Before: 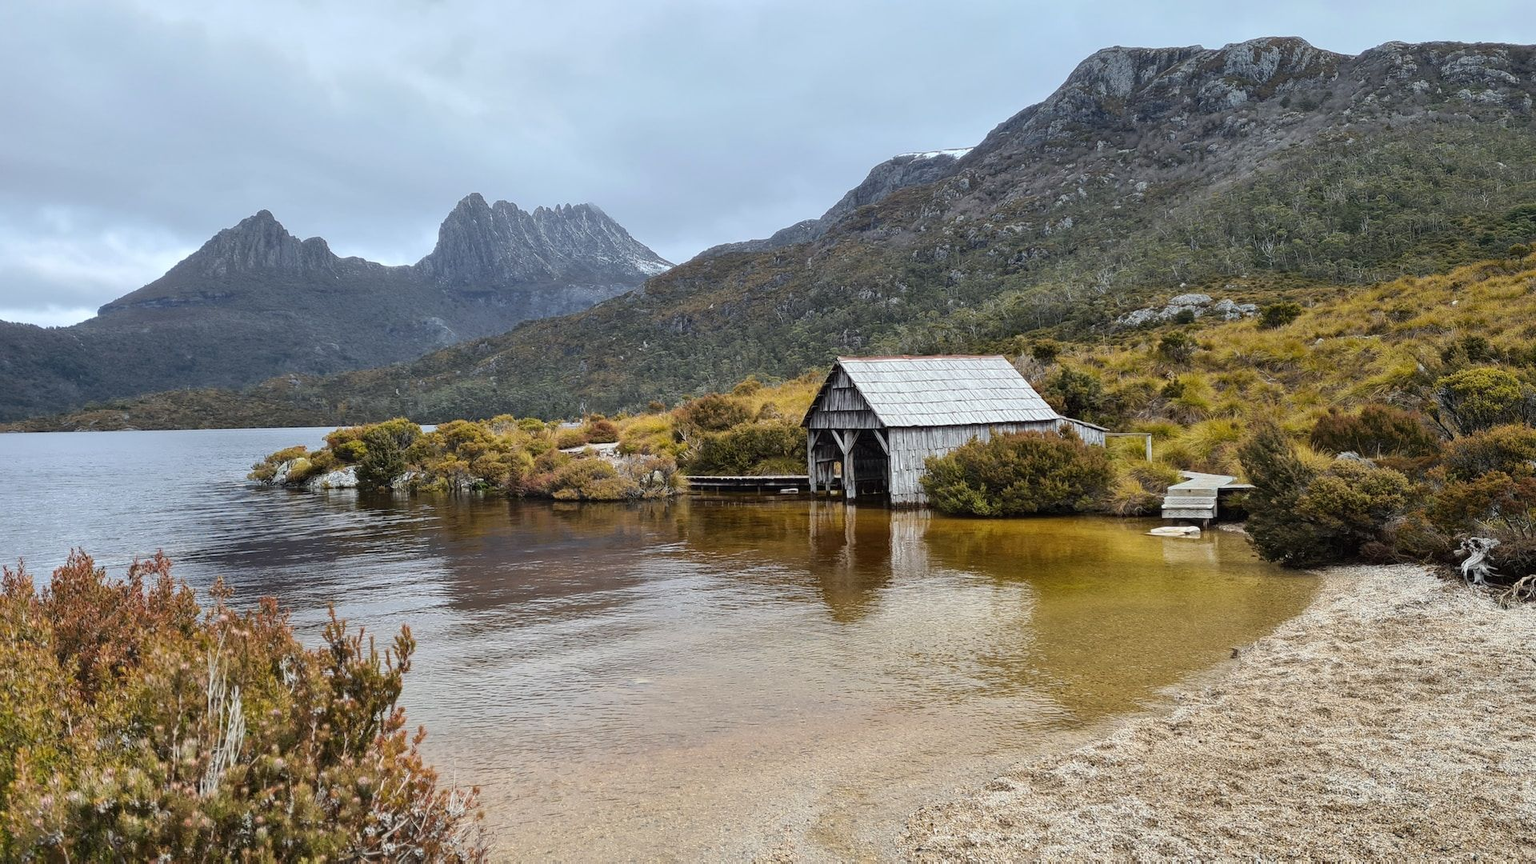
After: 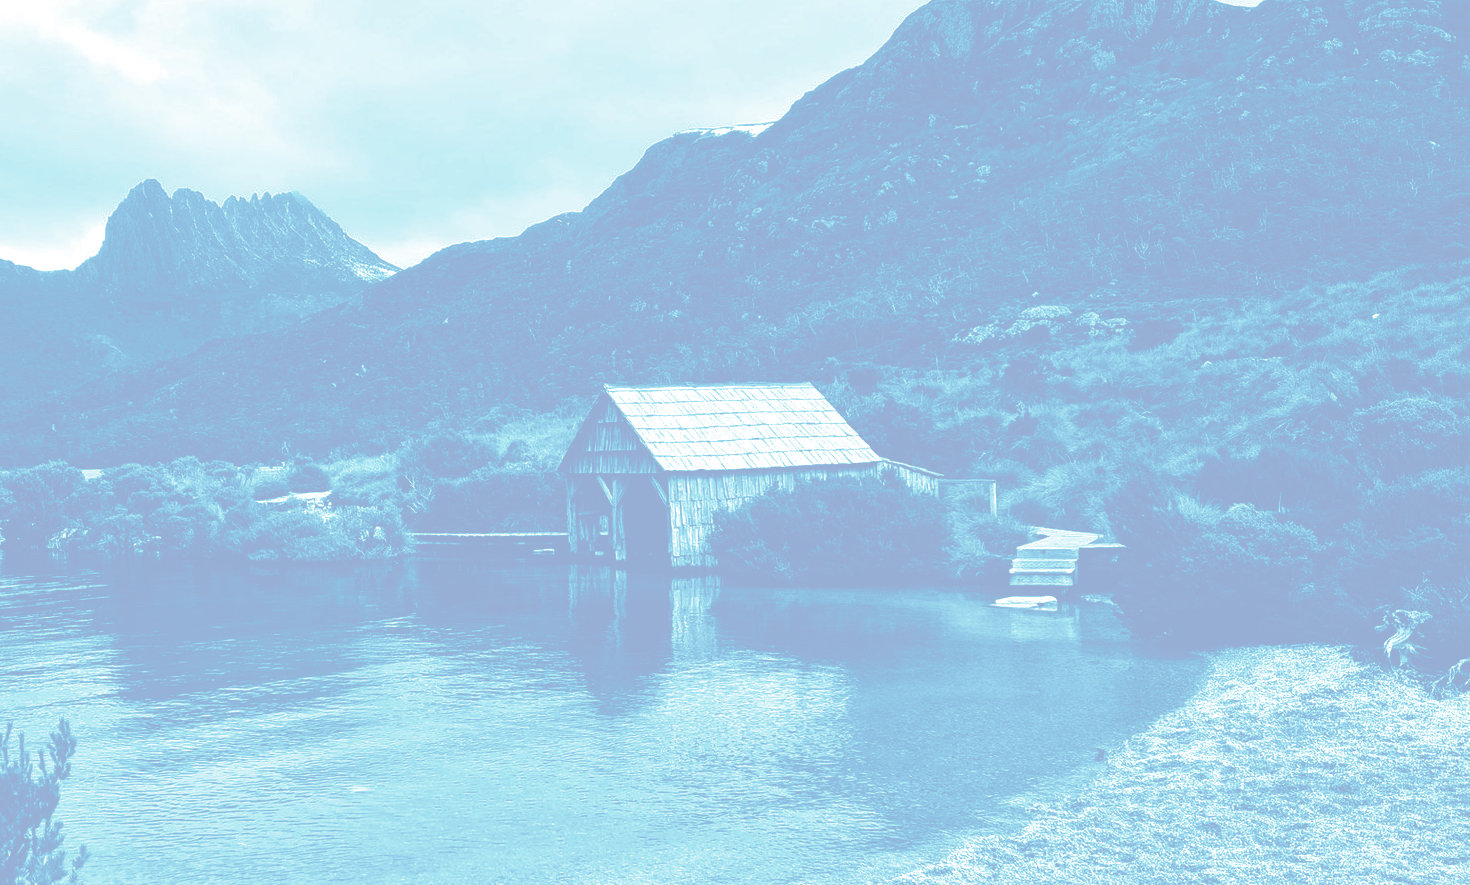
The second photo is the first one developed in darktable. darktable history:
contrast brightness saturation: brightness -1, saturation 1
shadows and highlights: shadows 20.91, highlights -35.45, soften with gaussian
crop: left 23.095%, top 5.827%, bottom 11.854%
exposure: compensate highlight preservation false
colorize: hue 331.2°, saturation 69%, source mix 30.28%, lightness 69.02%, version 1
tone equalizer: -8 EV -0.417 EV, -7 EV -0.389 EV, -6 EV -0.333 EV, -5 EV -0.222 EV, -3 EV 0.222 EV, -2 EV 0.333 EV, -1 EV 0.389 EV, +0 EV 0.417 EV, edges refinement/feathering 500, mask exposure compensation -1.57 EV, preserve details no
split-toning: shadows › hue 327.6°, highlights › hue 198°, highlights › saturation 0.55, balance -21.25, compress 0%
